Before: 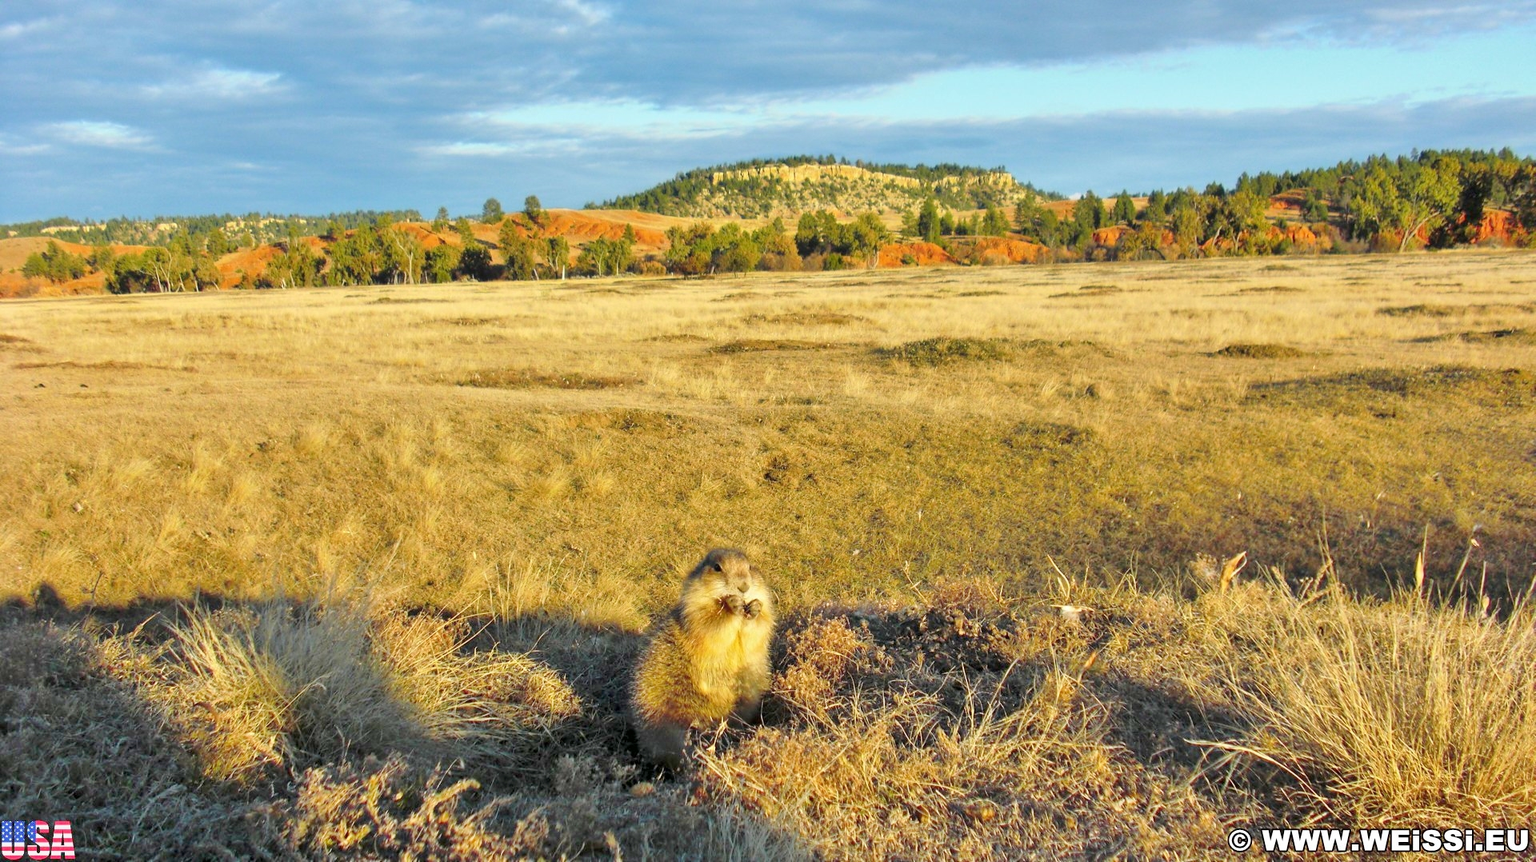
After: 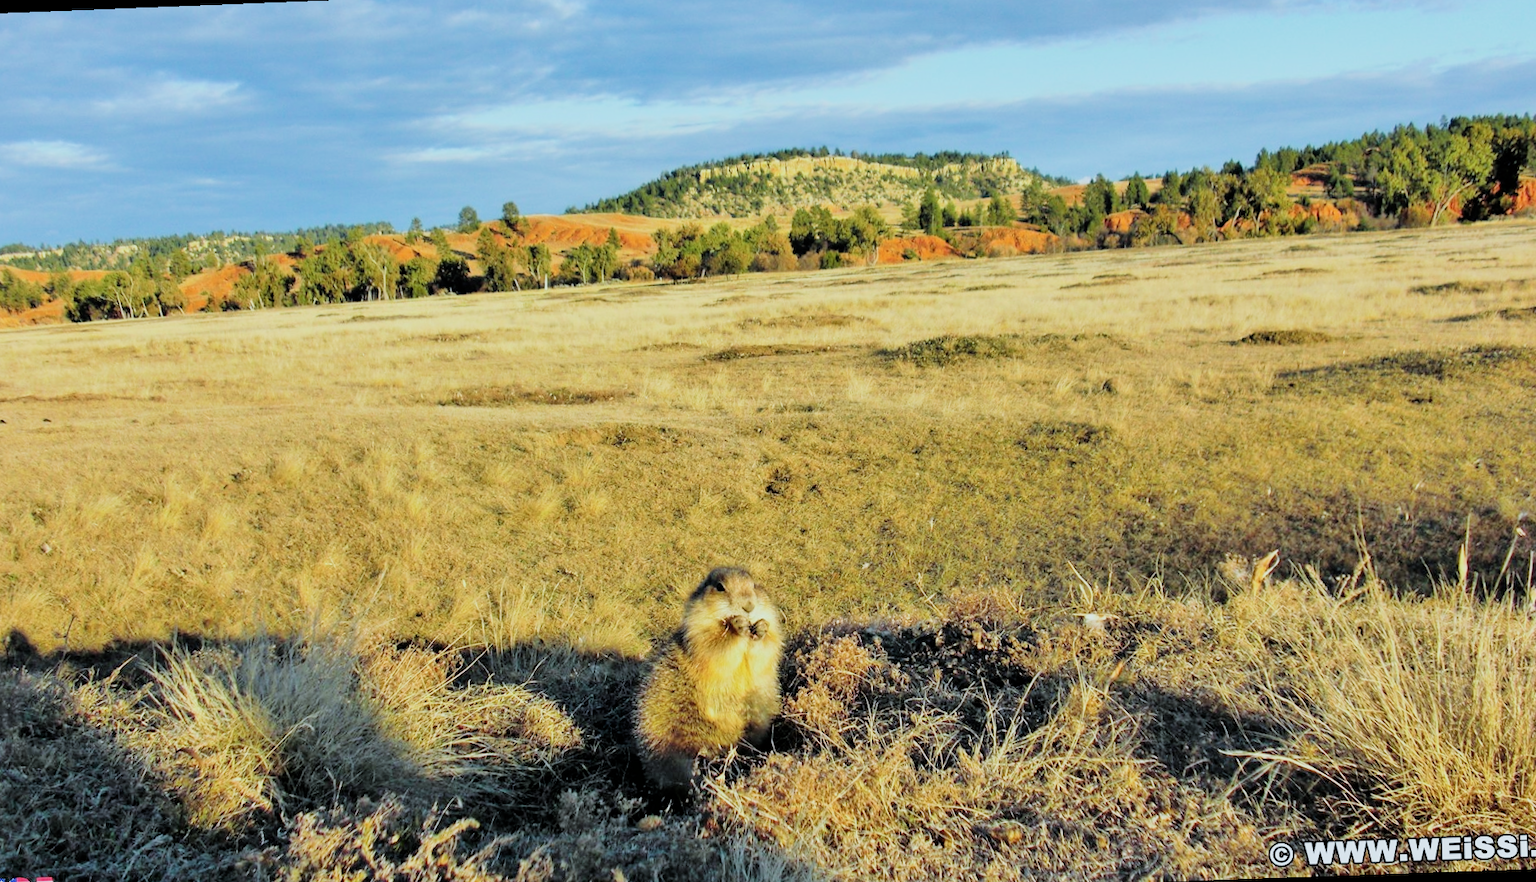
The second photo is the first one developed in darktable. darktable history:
color calibration: illuminant Planckian (black body), x 0.368, y 0.361, temperature 4275.92 K
filmic rgb: black relative exposure -5 EV, hardness 2.88, contrast 1.3, highlights saturation mix -30%
rotate and perspective: rotation -2.12°, lens shift (vertical) 0.009, lens shift (horizontal) -0.008, automatic cropping original format, crop left 0.036, crop right 0.964, crop top 0.05, crop bottom 0.959
